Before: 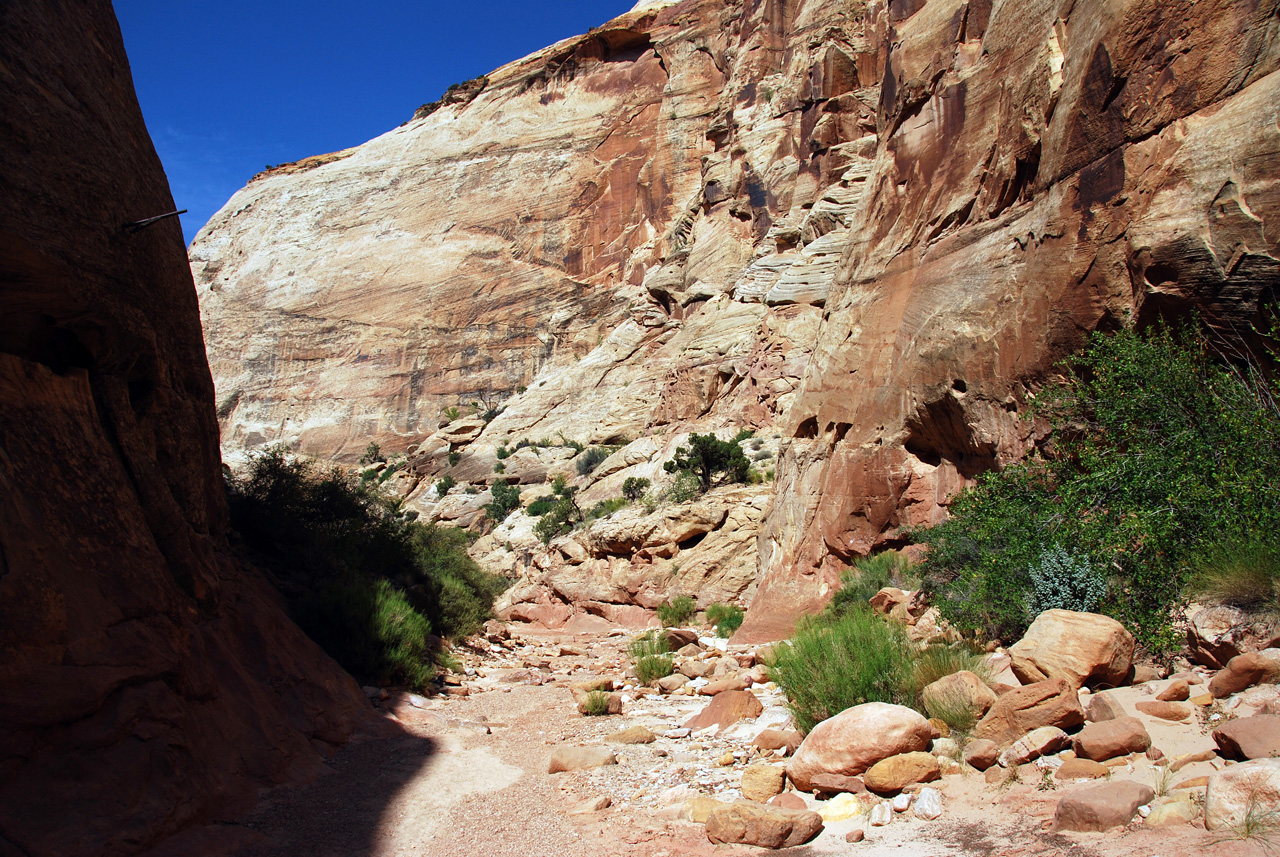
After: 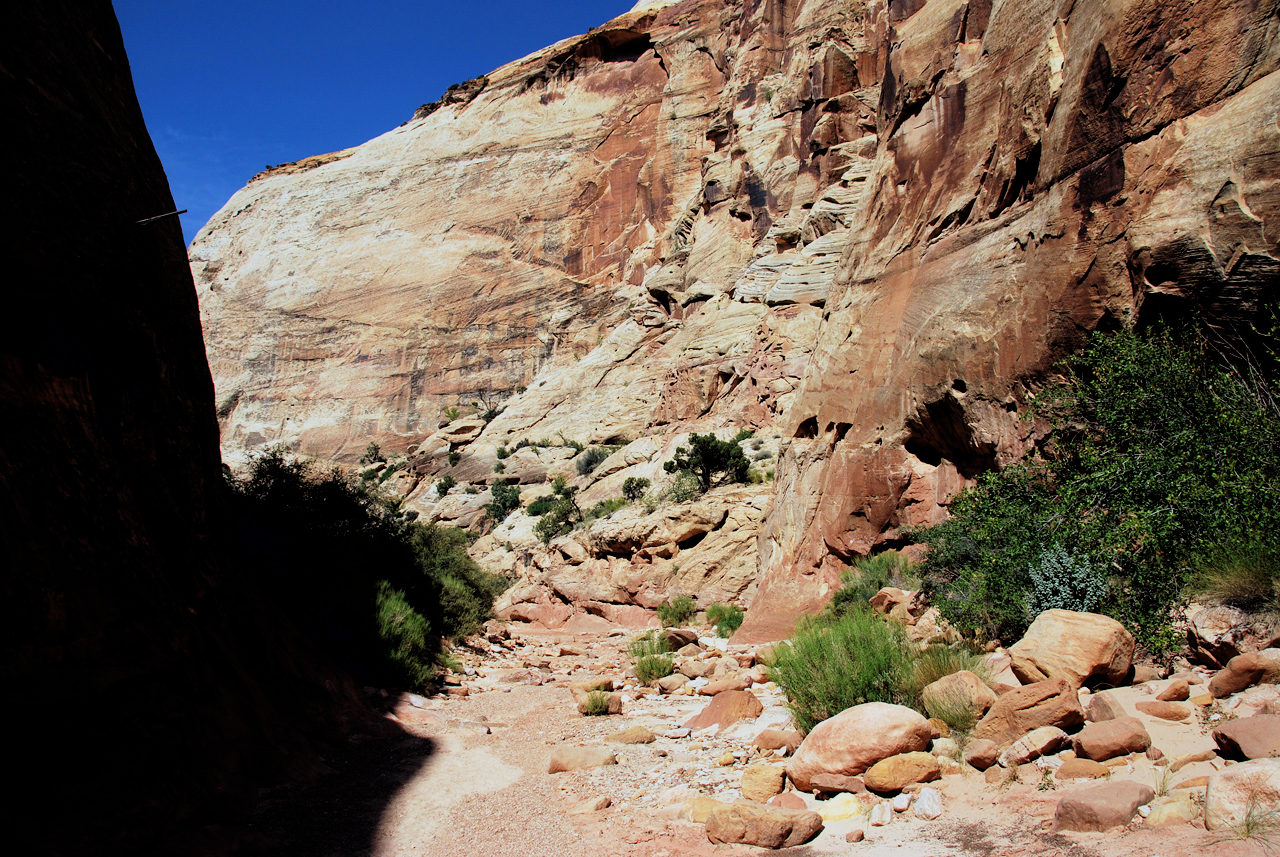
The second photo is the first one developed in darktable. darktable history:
filmic rgb: black relative exposure -7.74 EV, white relative exposure 4.43 EV, hardness 3.76, latitude 49.42%, contrast 1.1, color science v6 (2022)
